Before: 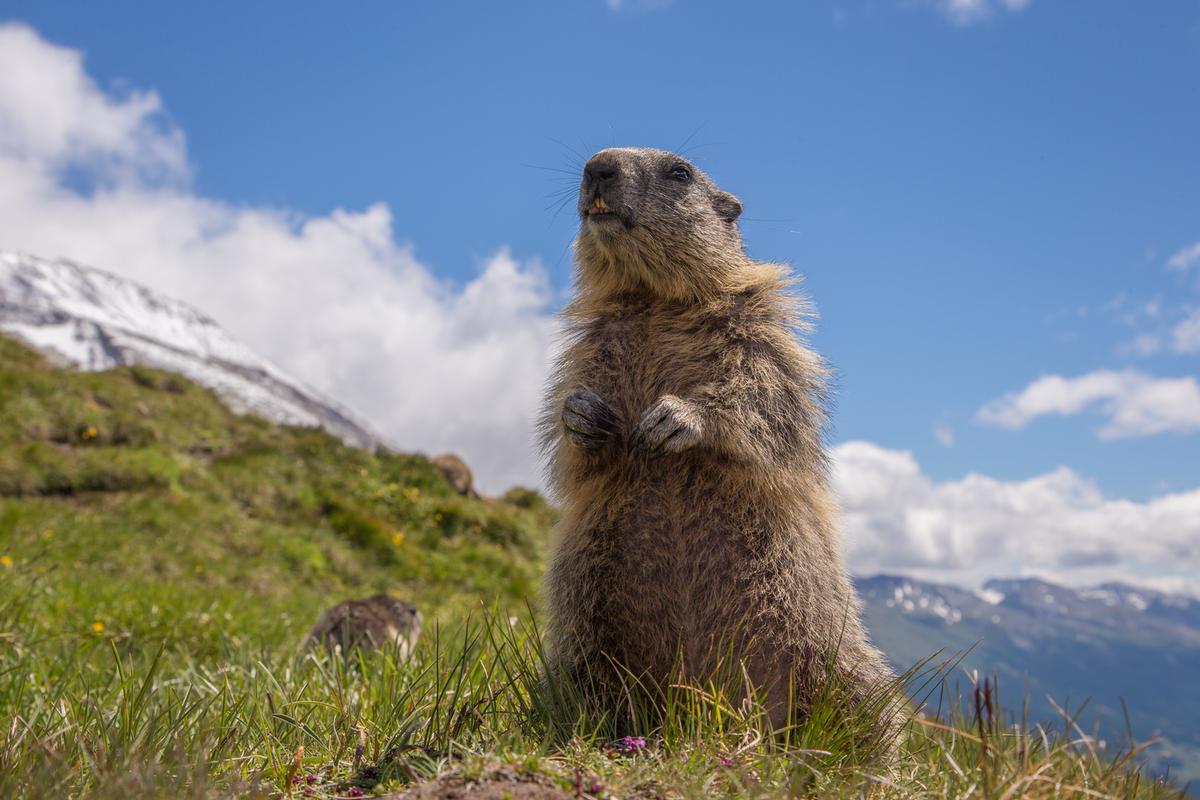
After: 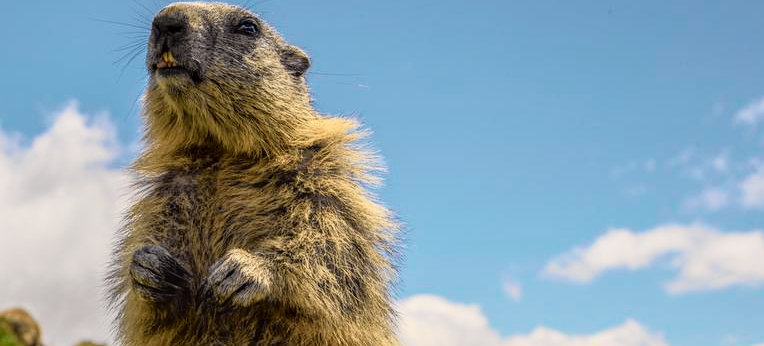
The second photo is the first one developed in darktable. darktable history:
local contrast: on, module defaults
white balance: red 1.045, blue 0.932
tone curve: curves: ch0 [(0, 0.022) (0.114, 0.088) (0.282, 0.316) (0.446, 0.511) (0.613, 0.693) (0.786, 0.843) (0.999, 0.949)]; ch1 [(0, 0) (0.395, 0.343) (0.463, 0.427) (0.486, 0.474) (0.503, 0.5) (0.535, 0.522) (0.555, 0.546) (0.594, 0.614) (0.755, 0.793) (1, 1)]; ch2 [(0, 0) (0.369, 0.388) (0.449, 0.431) (0.501, 0.5) (0.528, 0.517) (0.561, 0.598) (0.697, 0.721) (1, 1)], color space Lab, independent channels, preserve colors none
crop: left 36.005%, top 18.293%, right 0.31%, bottom 38.444%
